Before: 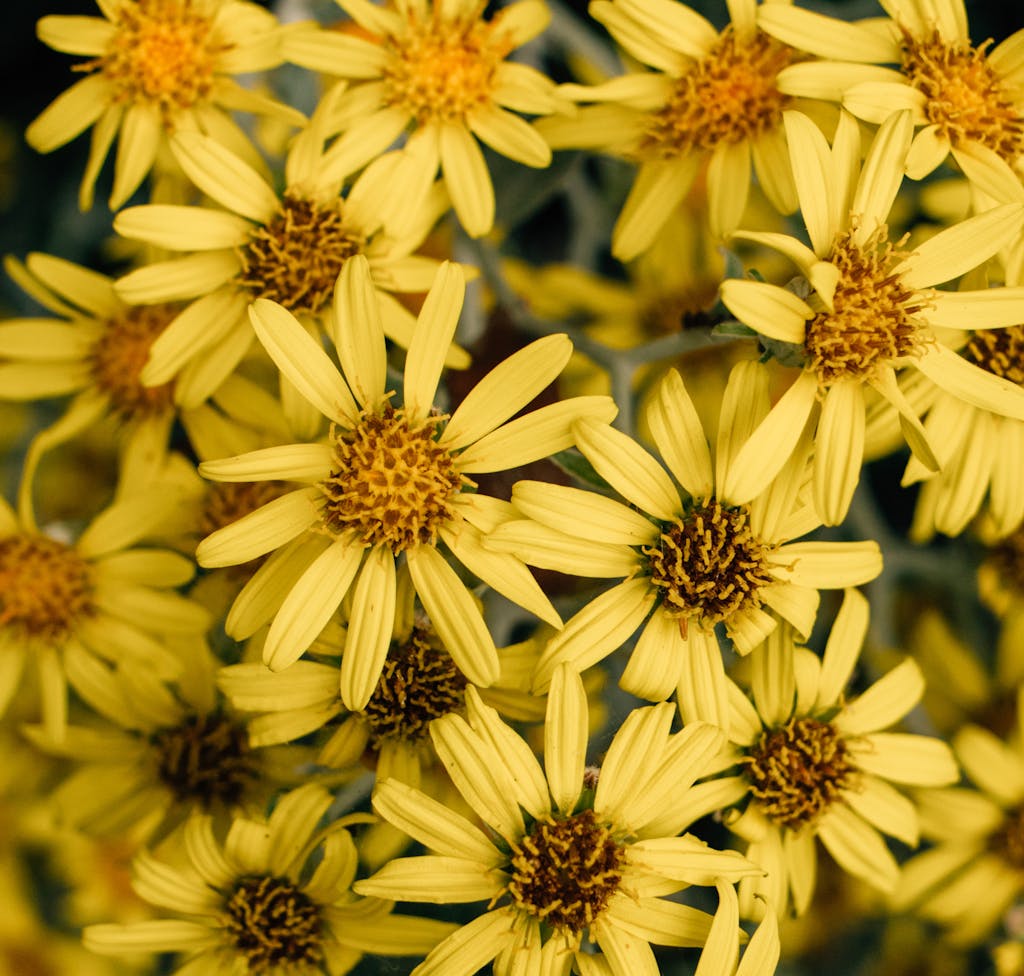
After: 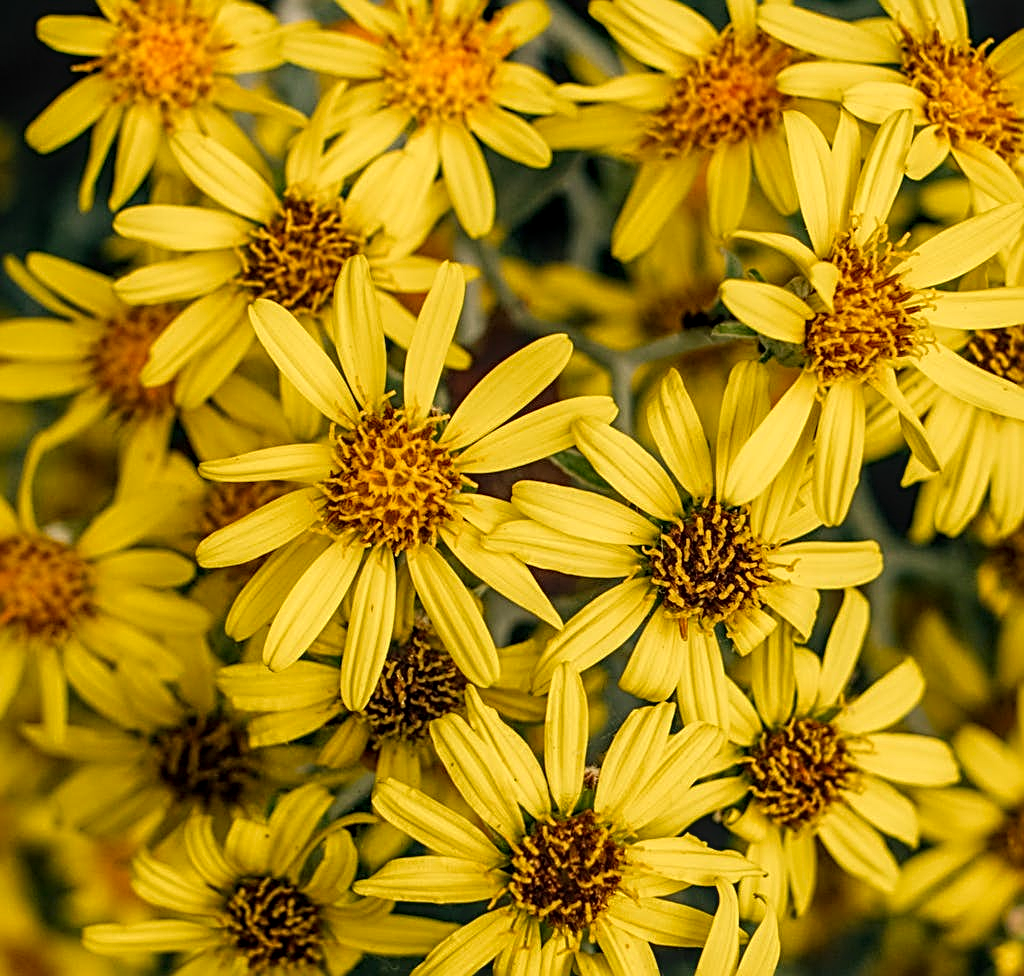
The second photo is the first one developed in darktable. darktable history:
local contrast: on, module defaults
contrast brightness saturation: contrast 0.04, saturation 0.16
sharpen: radius 2.676, amount 0.669
